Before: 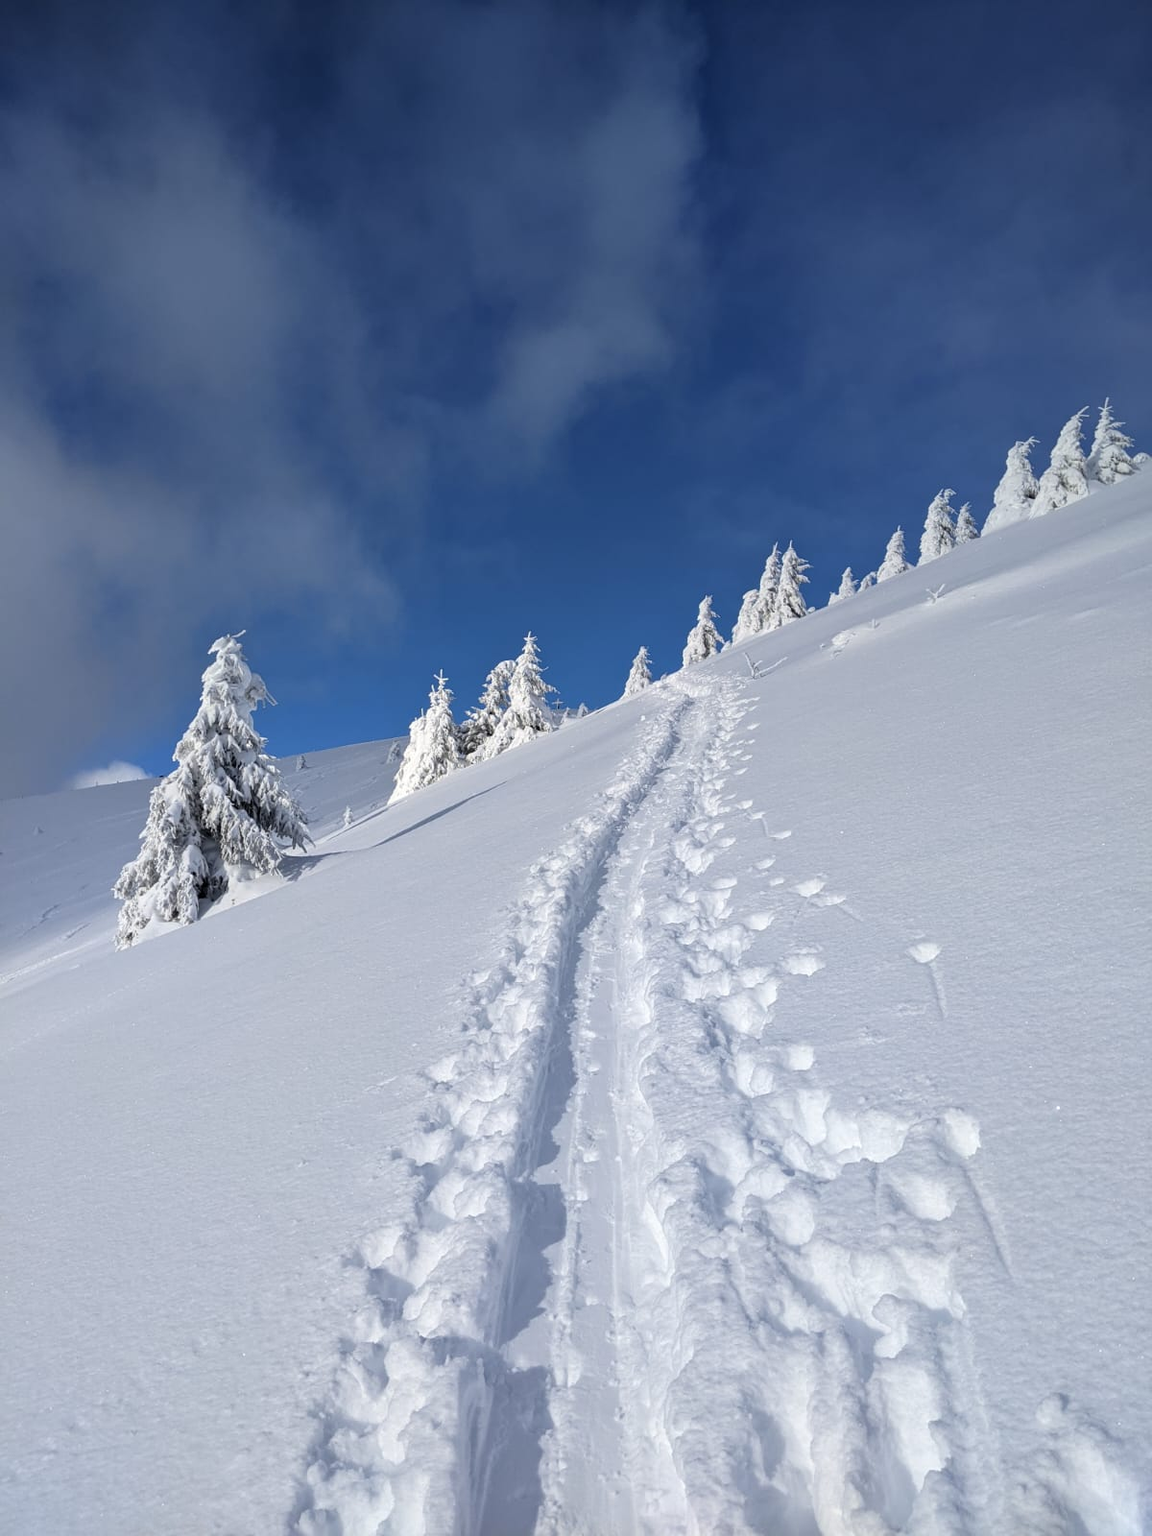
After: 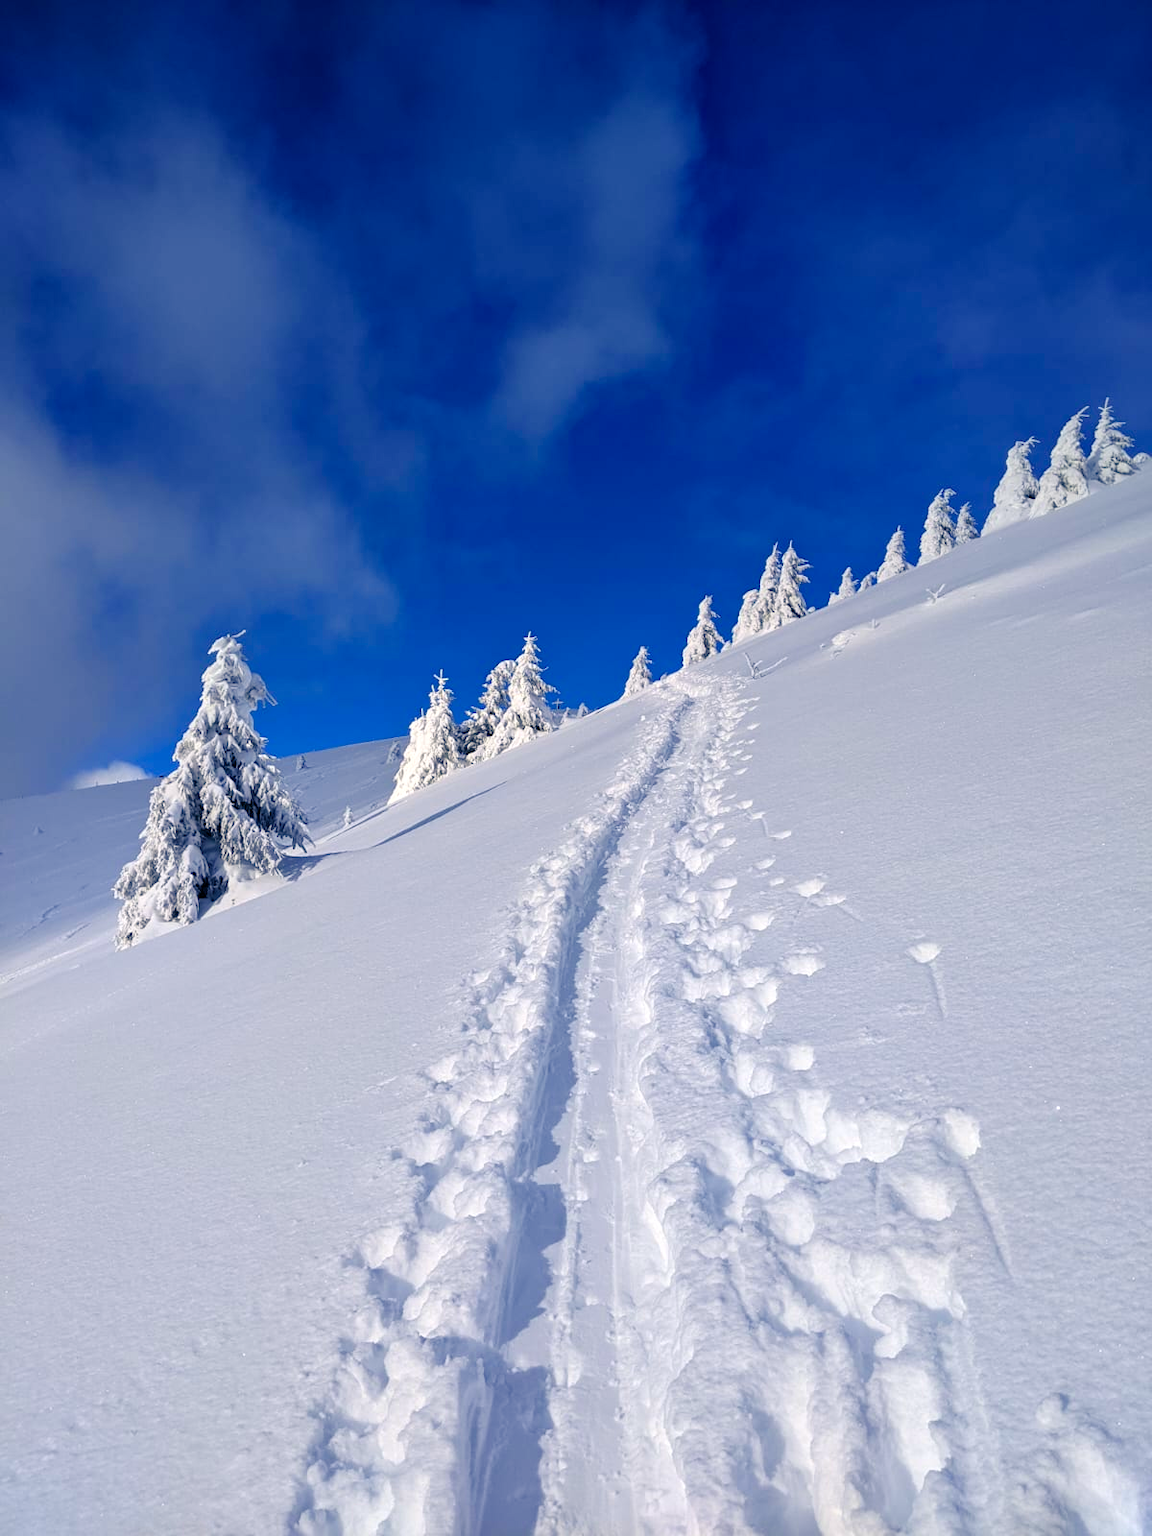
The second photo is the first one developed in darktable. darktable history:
color balance rgb: shadows lift › luminance -40.983%, shadows lift › chroma 14.407%, shadows lift › hue 259.65°, highlights gain › luminance 6.878%, highlights gain › chroma 0.96%, highlights gain › hue 49.92°, perceptual saturation grading › global saturation 25.243%, global vibrance 20%
